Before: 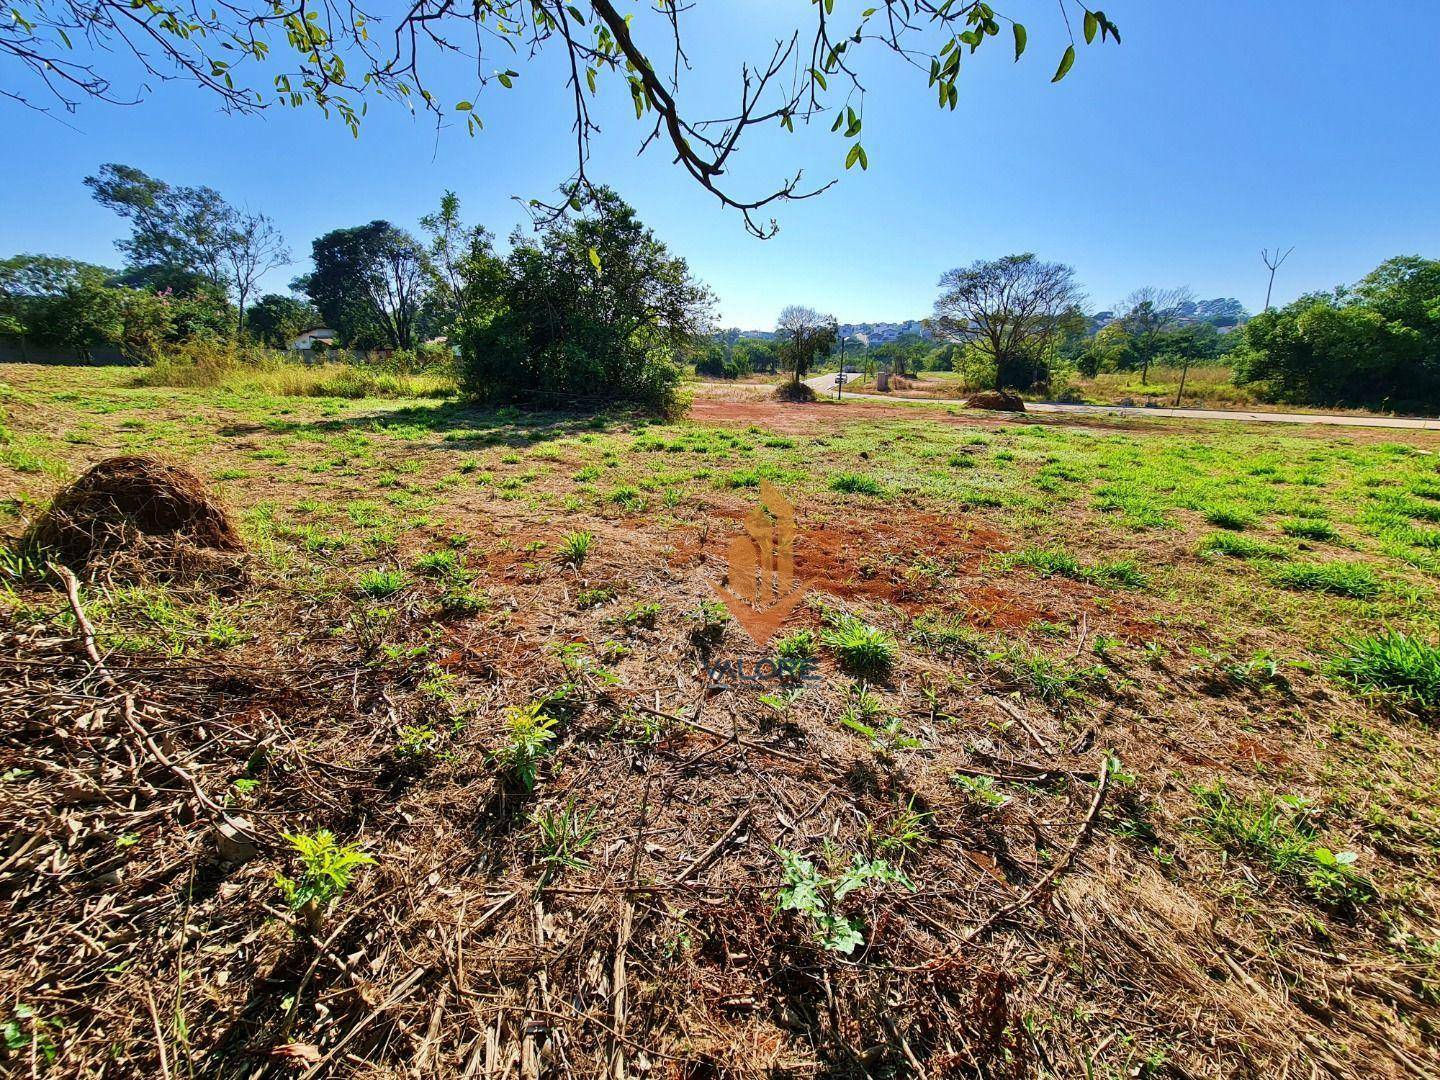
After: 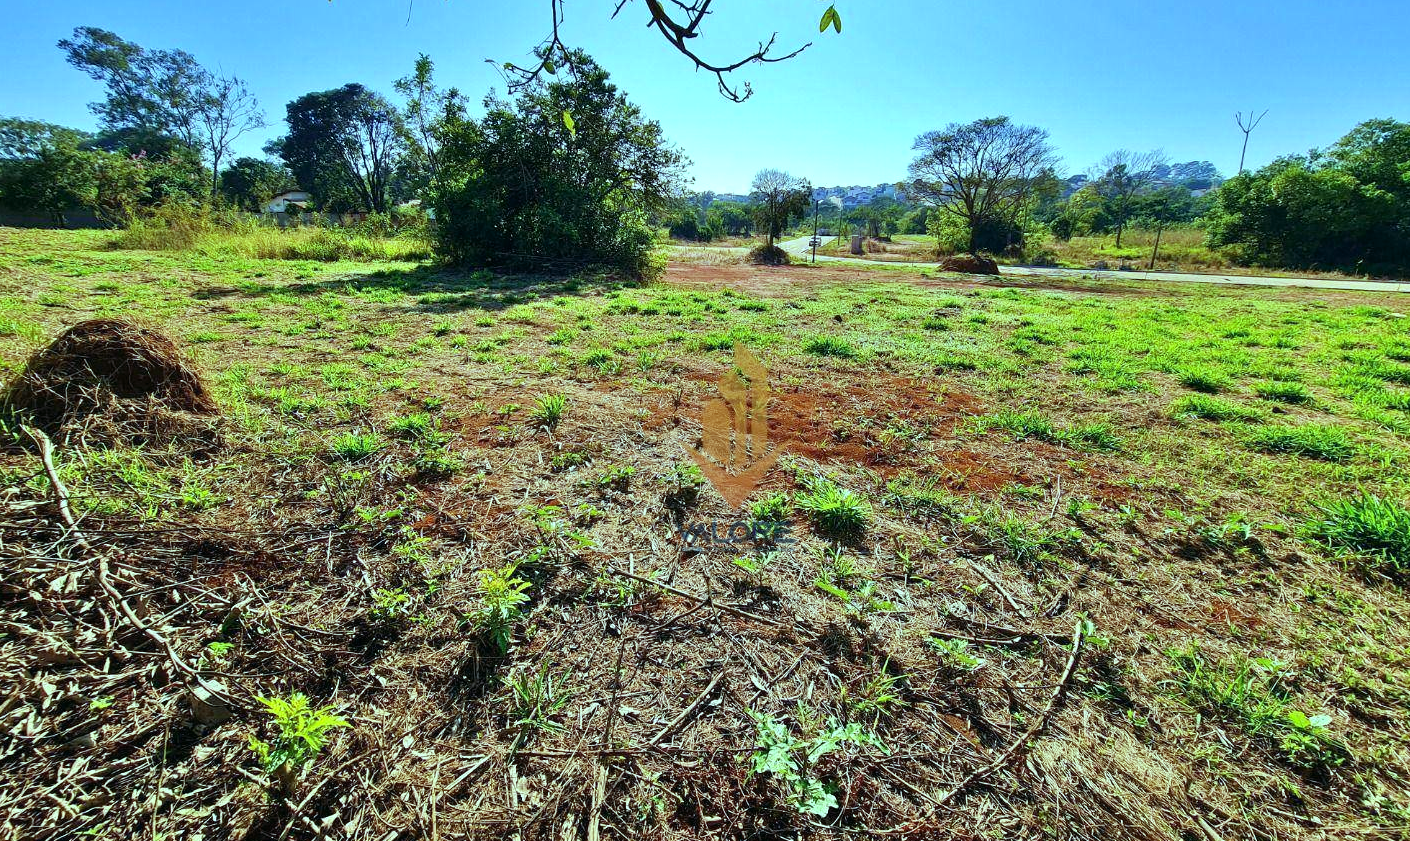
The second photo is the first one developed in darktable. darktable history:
color balance: mode lift, gamma, gain (sRGB), lift [0.997, 0.979, 1.021, 1.011], gamma [1, 1.084, 0.916, 0.998], gain [1, 0.87, 1.13, 1.101], contrast 4.55%, contrast fulcrum 38.24%, output saturation 104.09%
crop and rotate: left 1.814%, top 12.818%, right 0.25%, bottom 9.225%
